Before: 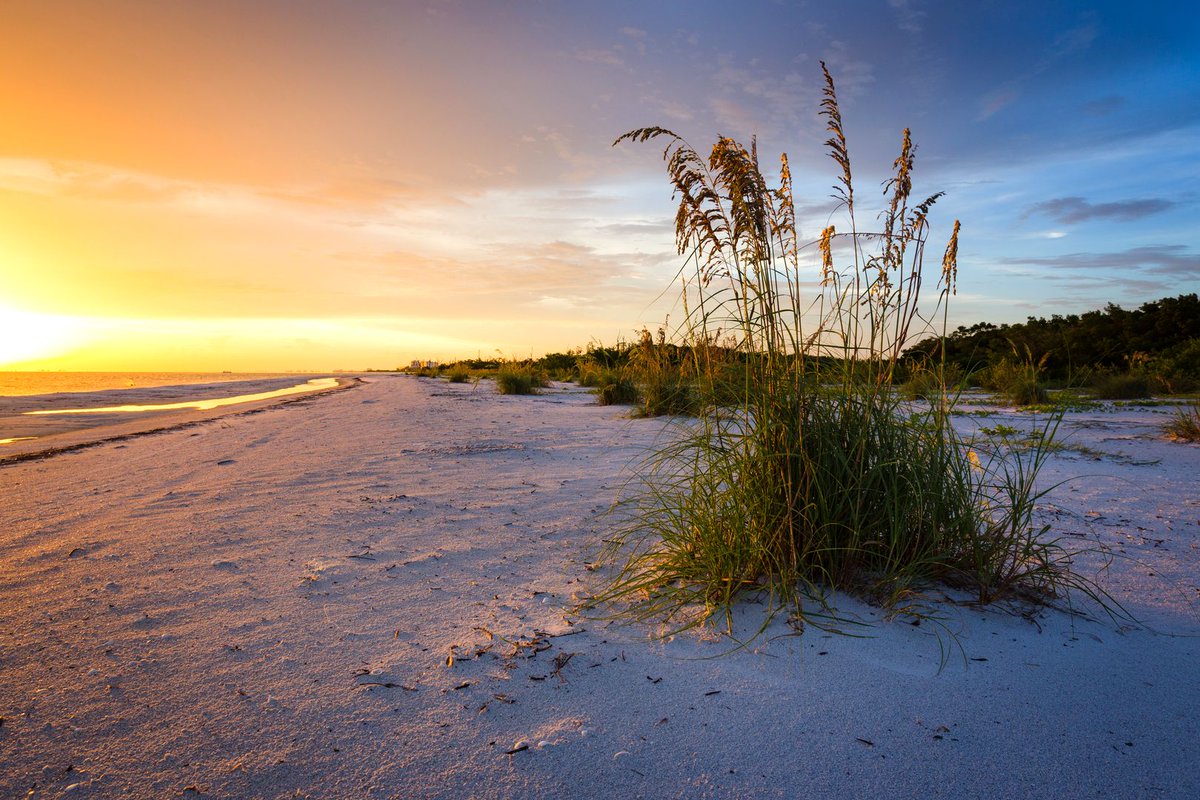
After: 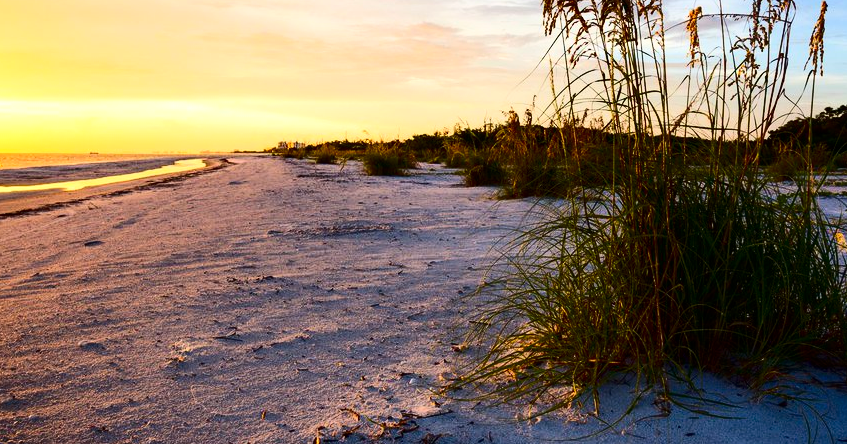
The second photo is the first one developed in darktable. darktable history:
contrast brightness saturation: contrast 0.307, brightness -0.074, saturation 0.175
crop: left 11.135%, top 27.436%, right 18.253%, bottom 17.064%
